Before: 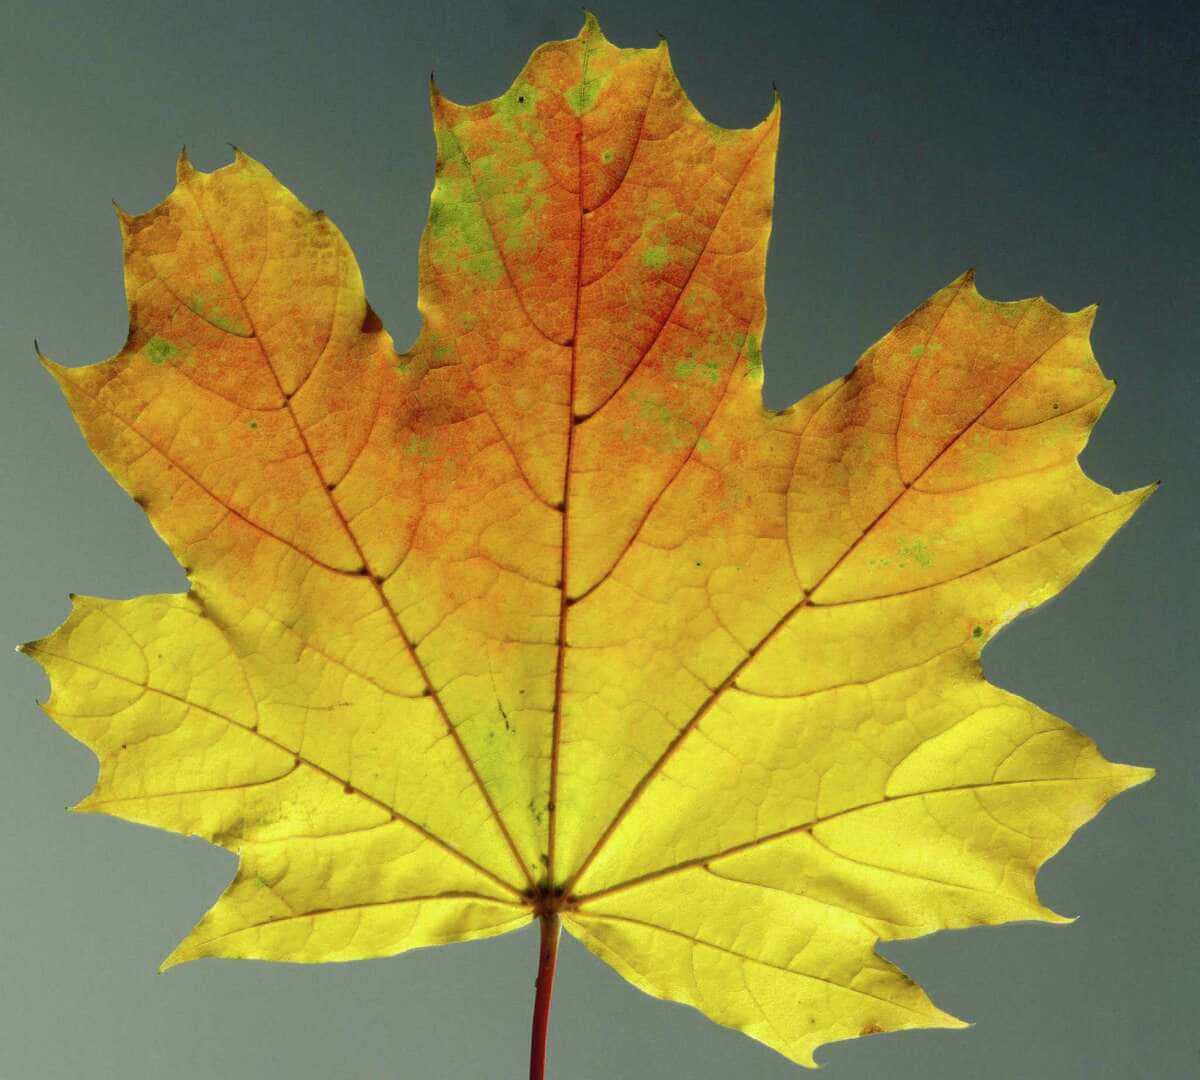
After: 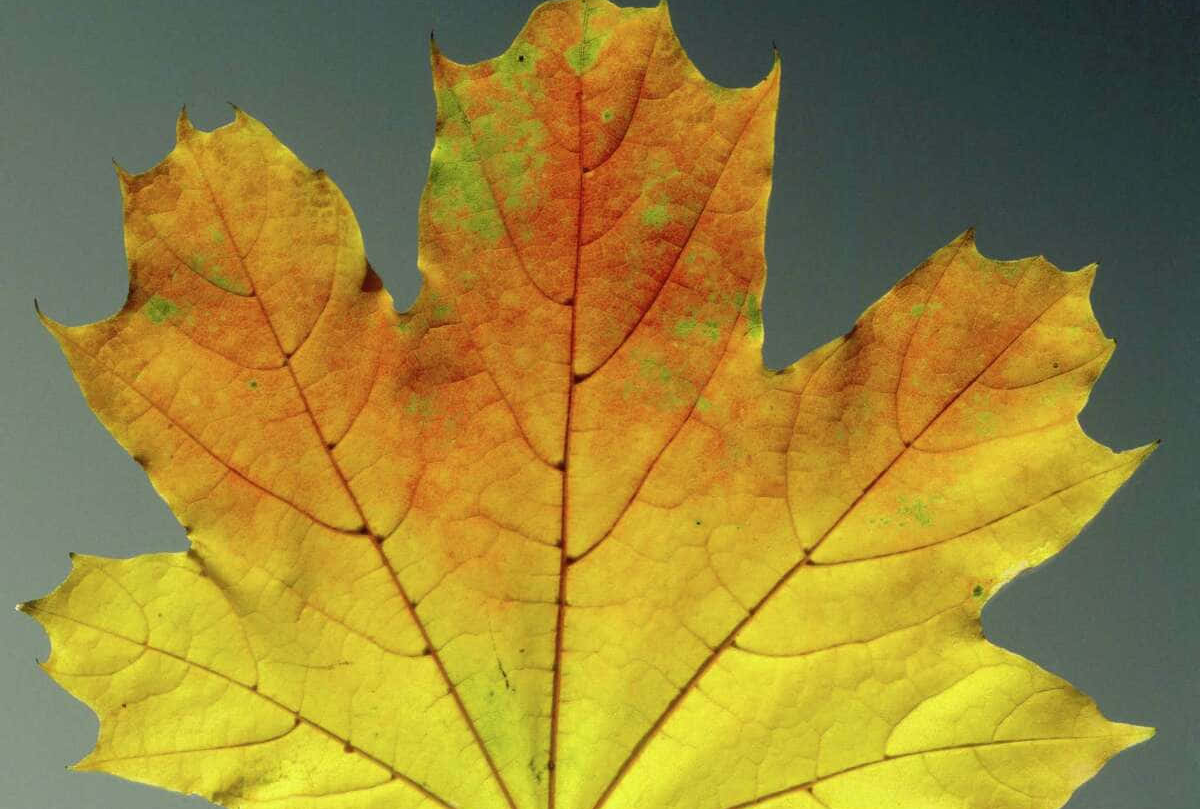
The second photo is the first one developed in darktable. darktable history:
crop: top 3.864%, bottom 21.225%
